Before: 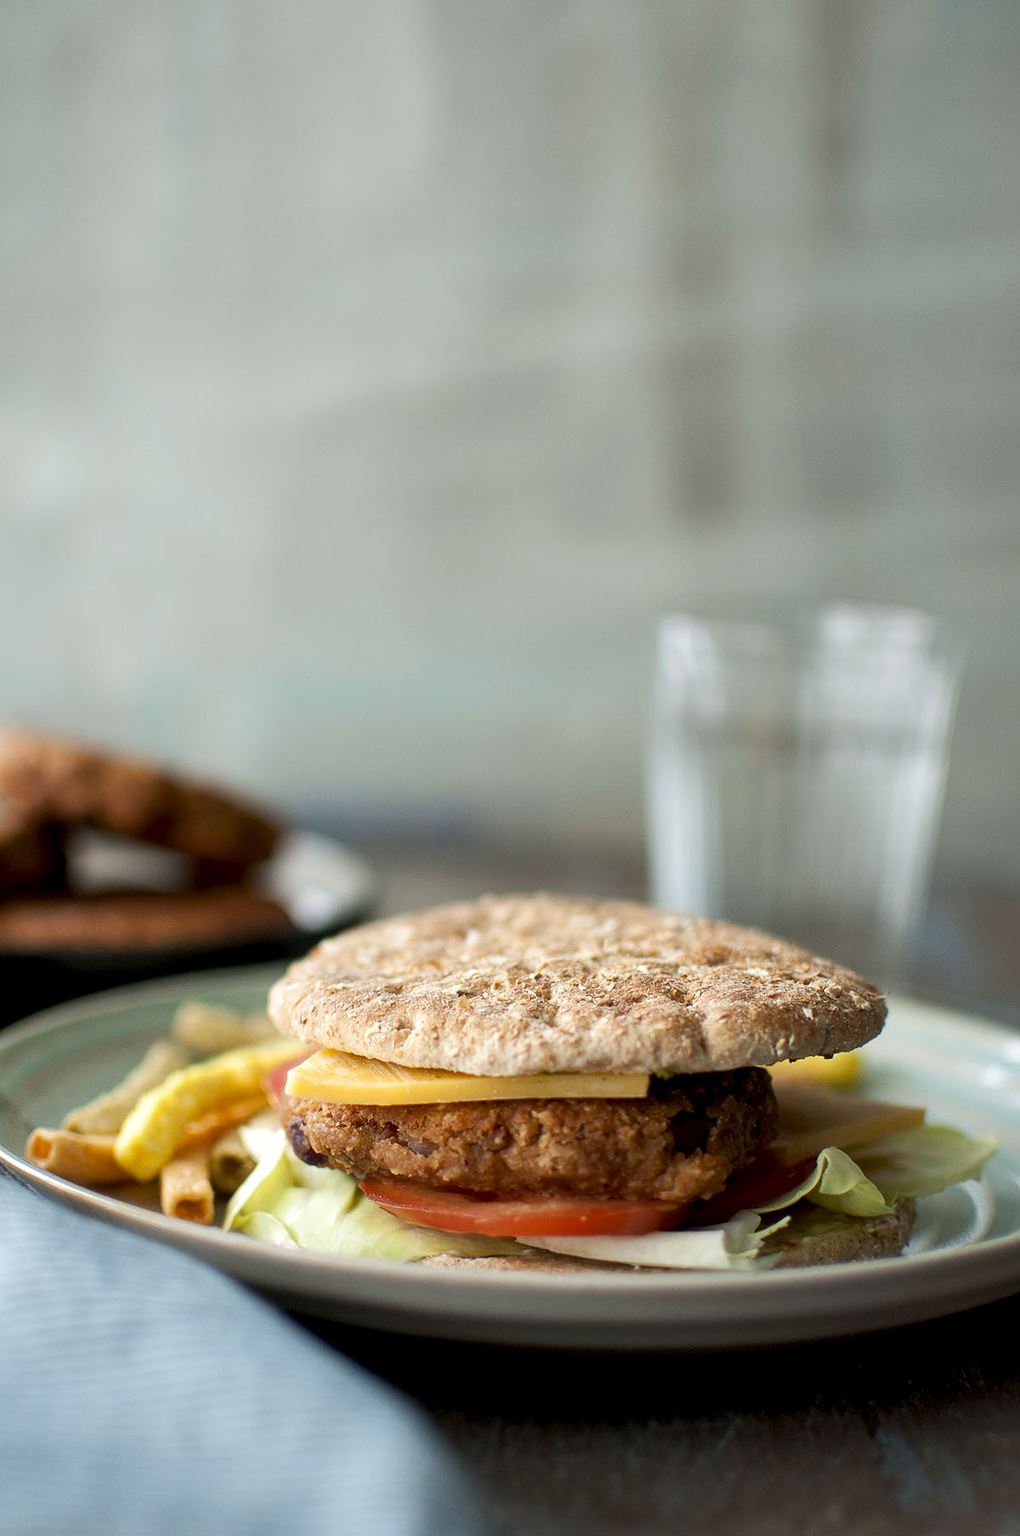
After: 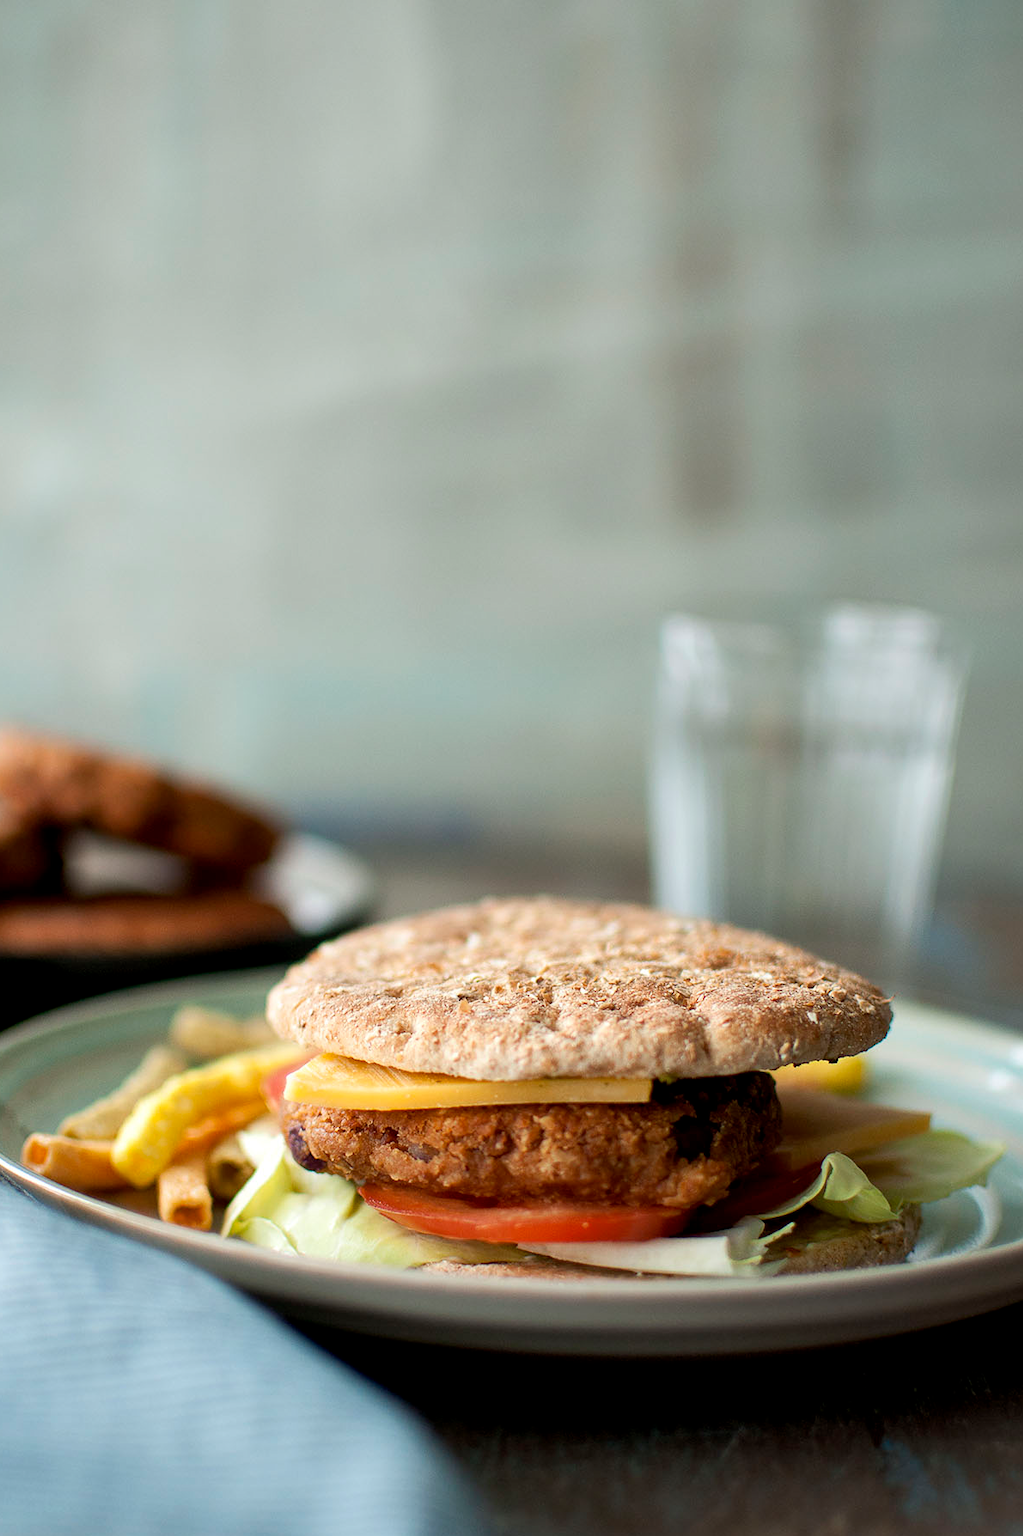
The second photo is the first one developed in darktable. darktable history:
crop: left 0.461%, top 0.471%, right 0.237%, bottom 0.527%
